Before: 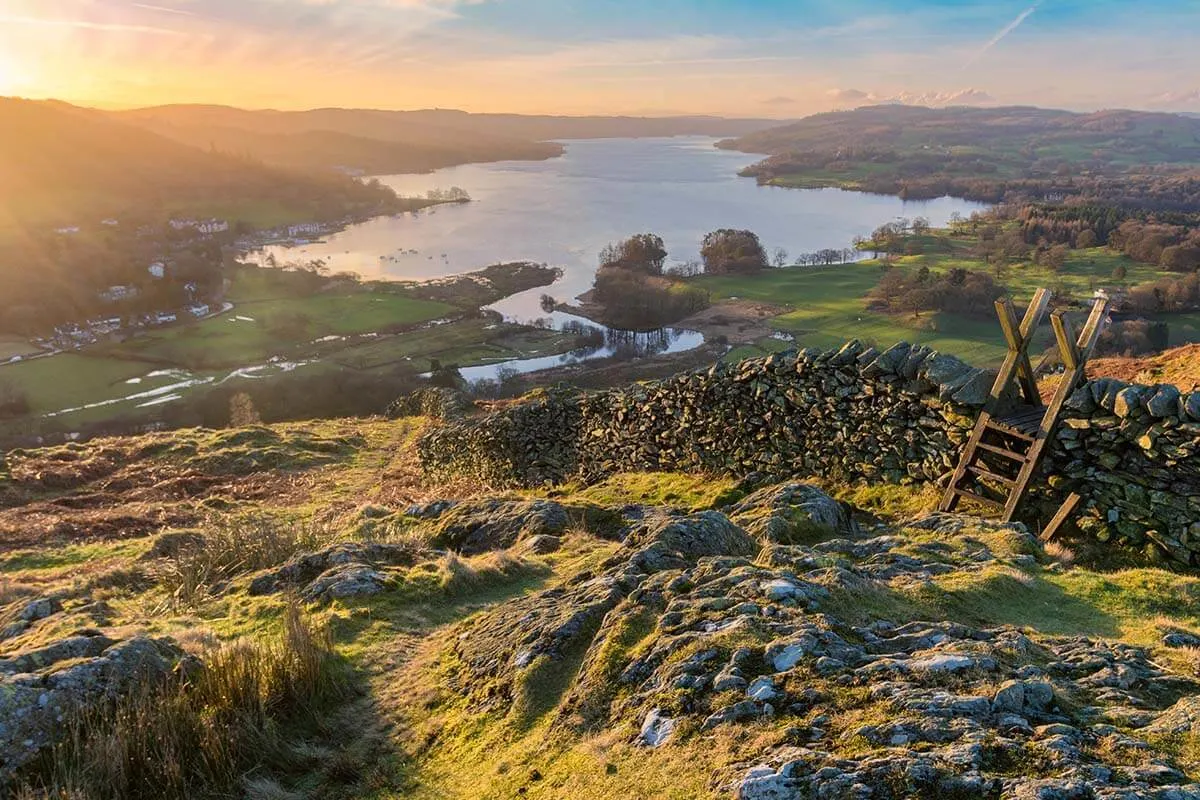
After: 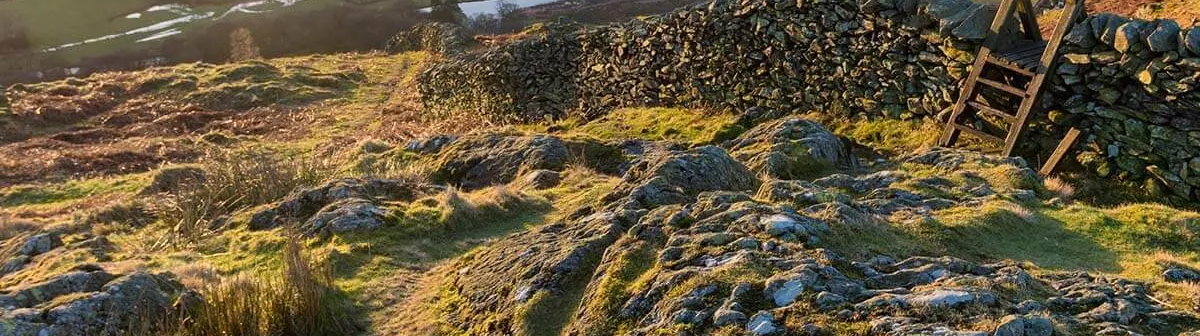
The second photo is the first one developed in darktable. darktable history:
crop: top 45.675%, bottom 12.19%
